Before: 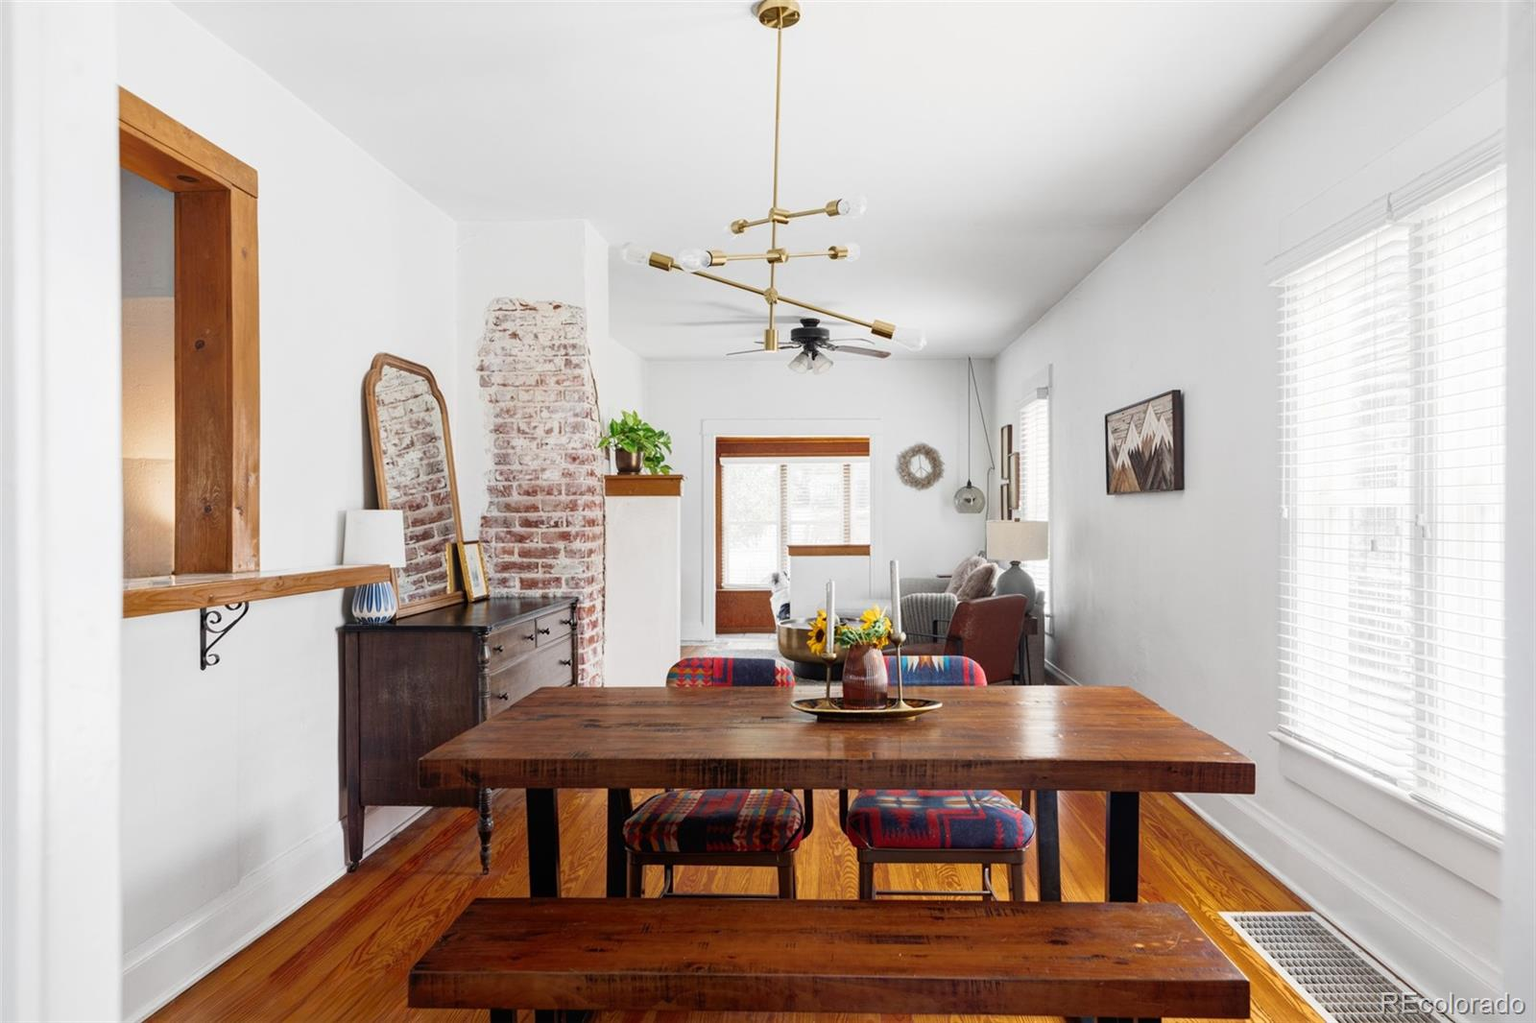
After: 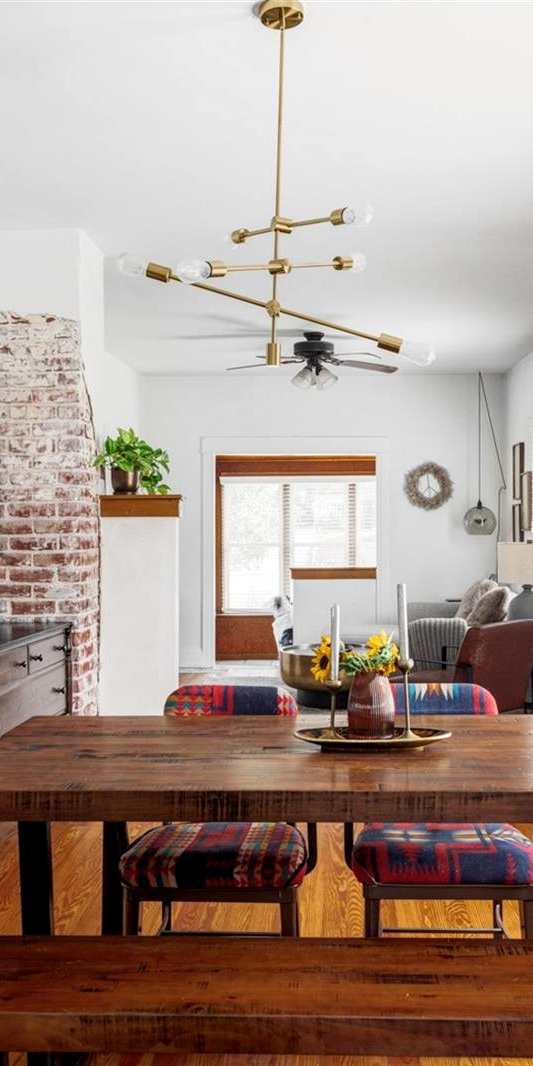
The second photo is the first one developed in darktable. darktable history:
crop: left 33.184%, right 33.479%
color zones: mix 29.69%
local contrast: on, module defaults
